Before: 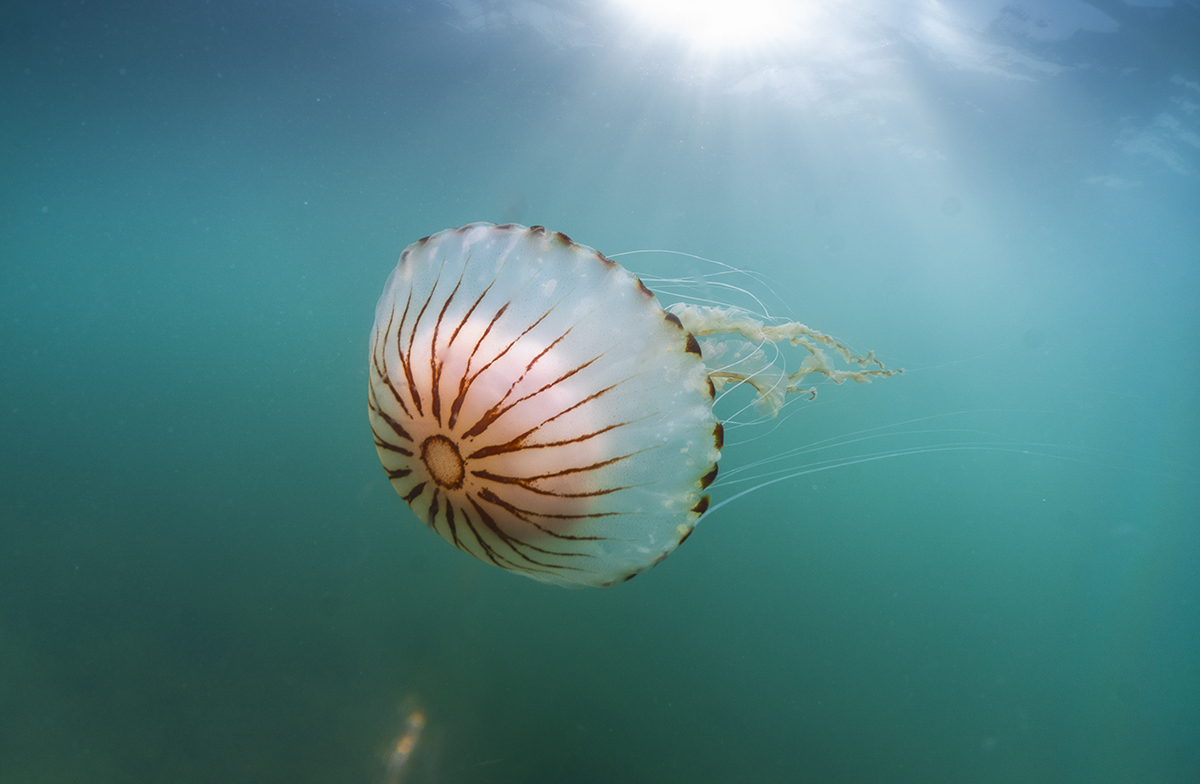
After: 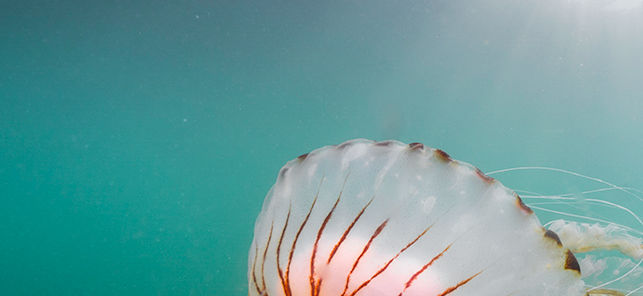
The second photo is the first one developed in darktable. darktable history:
tone curve: curves: ch0 [(0, 0.012) (0.036, 0.035) (0.274, 0.288) (0.504, 0.536) (0.844, 0.84) (1, 0.983)]; ch1 [(0, 0) (0.389, 0.403) (0.462, 0.486) (0.499, 0.498) (0.511, 0.502) (0.536, 0.547) (0.579, 0.578) (0.626, 0.645) (0.749, 0.781) (1, 1)]; ch2 [(0, 0) (0.457, 0.486) (0.5, 0.5) (0.557, 0.561) (0.614, 0.622) (0.704, 0.732) (1, 1)], color space Lab, independent channels, preserve colors none
crop: left 10.121%, top 10.631%, right 36.218%, bottom 51.526%
